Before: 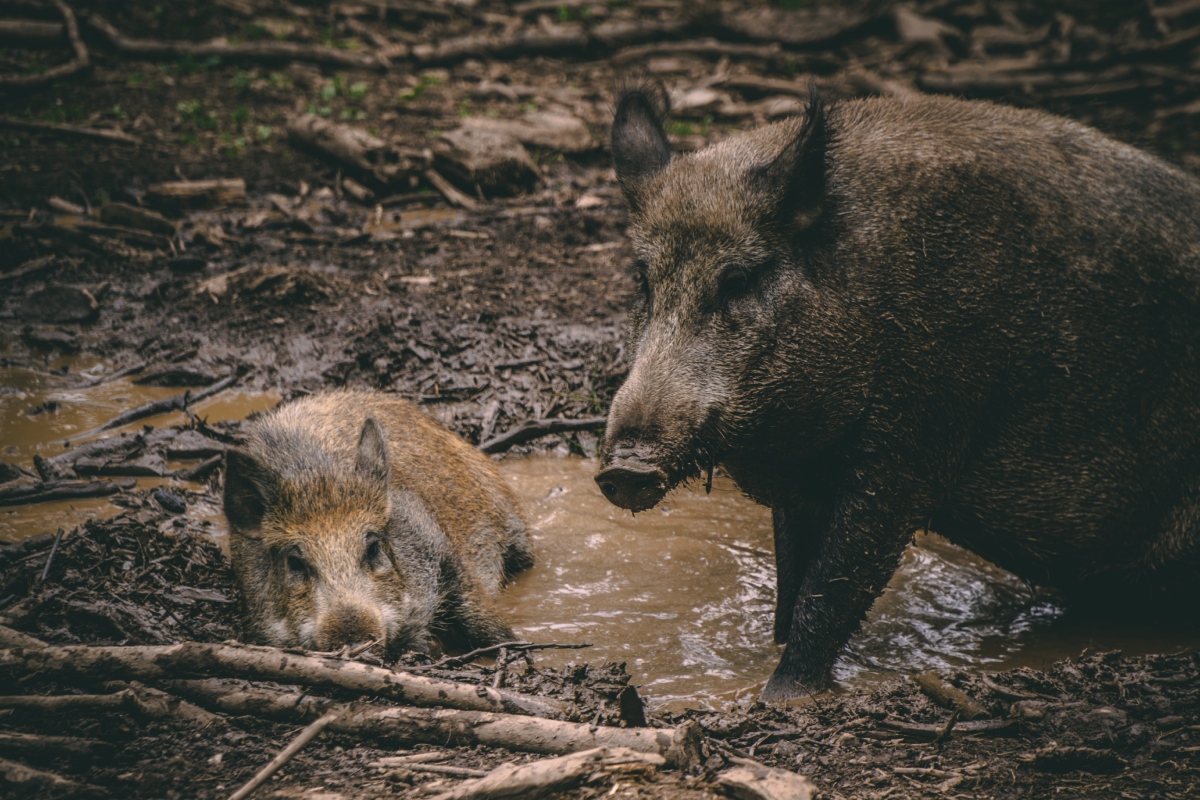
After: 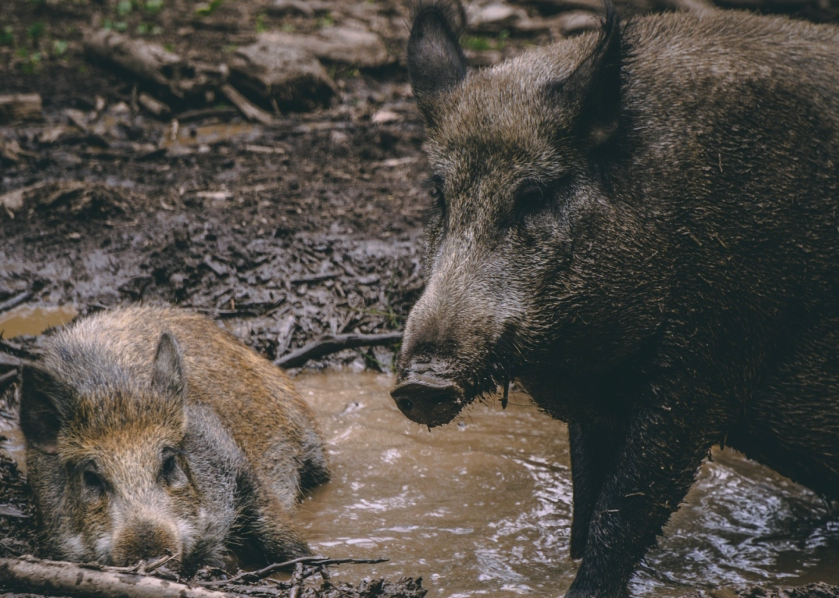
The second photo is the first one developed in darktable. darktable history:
white balance: red 0.954, blue 1.079
crop and rotate: left 17.046%, top 10.659%, right 12.989%, bottom 14.553%
